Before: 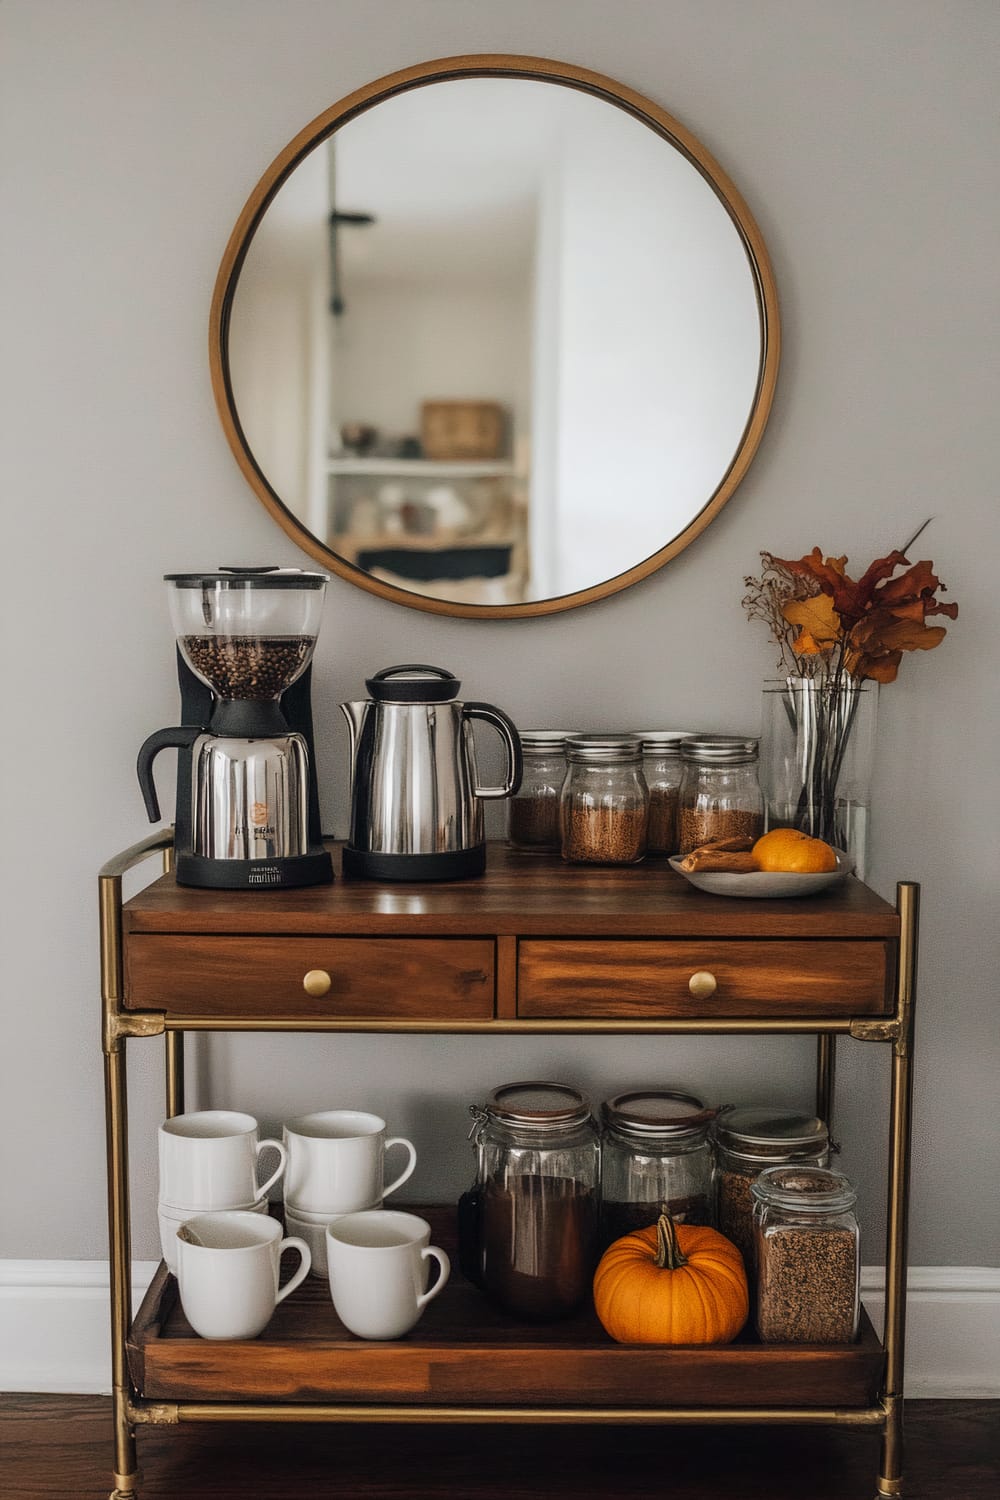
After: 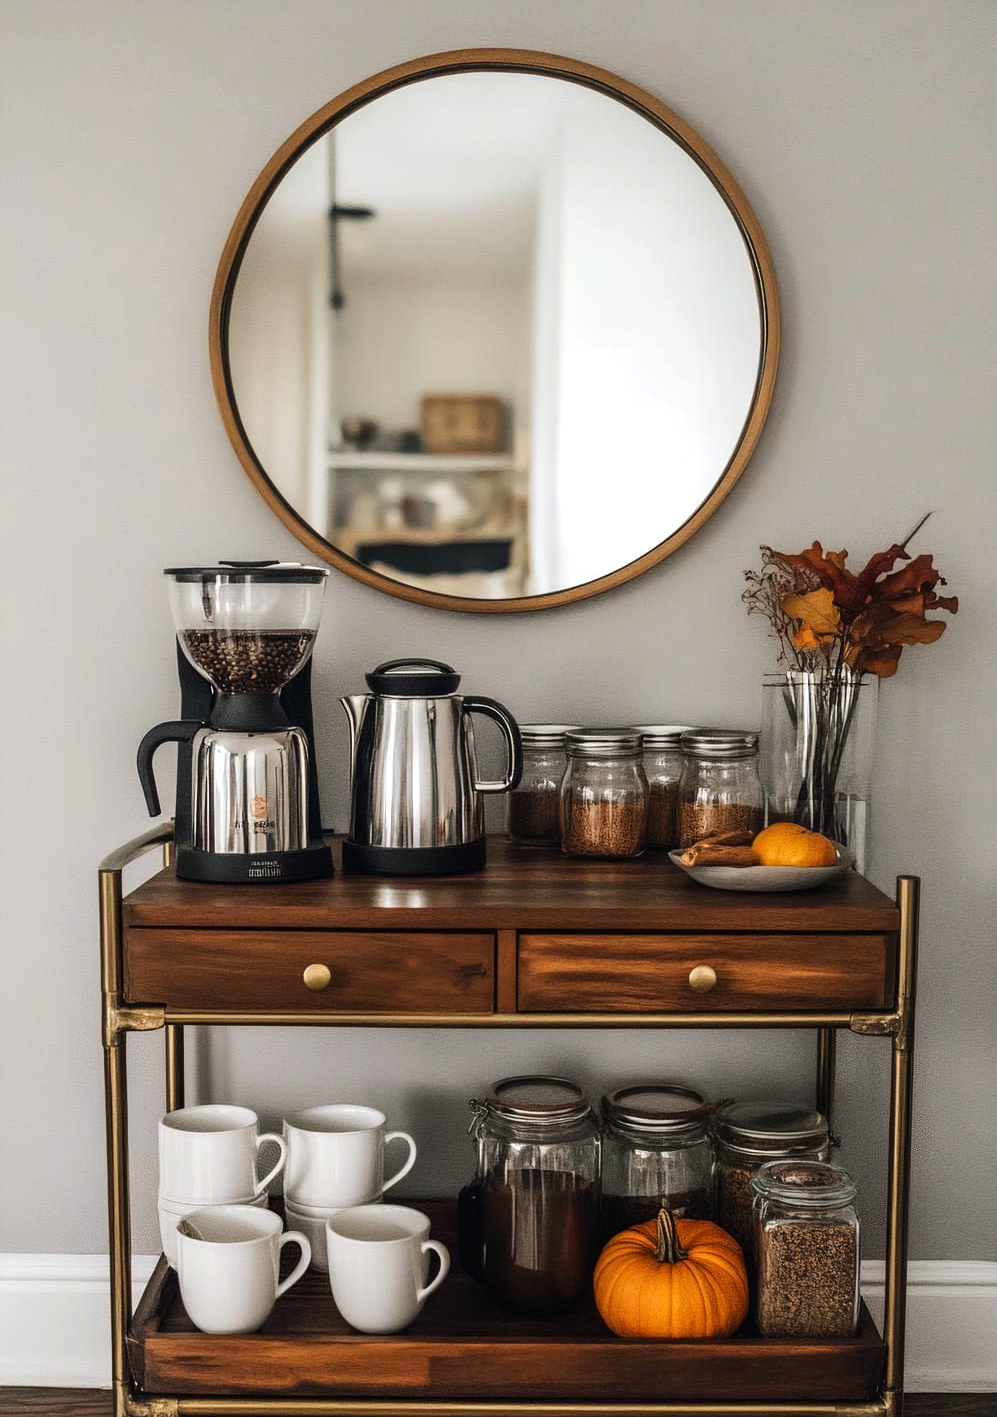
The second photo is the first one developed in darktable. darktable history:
crop: top 0.448%, right 0.264%, bottom 5.045%
tone equalizer: -8 EV -0.417 EV, -7 EV -0.389 EV, -6 EV -0.333 EV, -5 EV -0.222 EV, -3 EV 0.222 EV, -2 EV 0.333 EV, -1 EV 0.389 EV, +0 EV 0.417 EV, edges refinement/feathering 500, mask exposure compensation -1.57 EV, preserve details no
